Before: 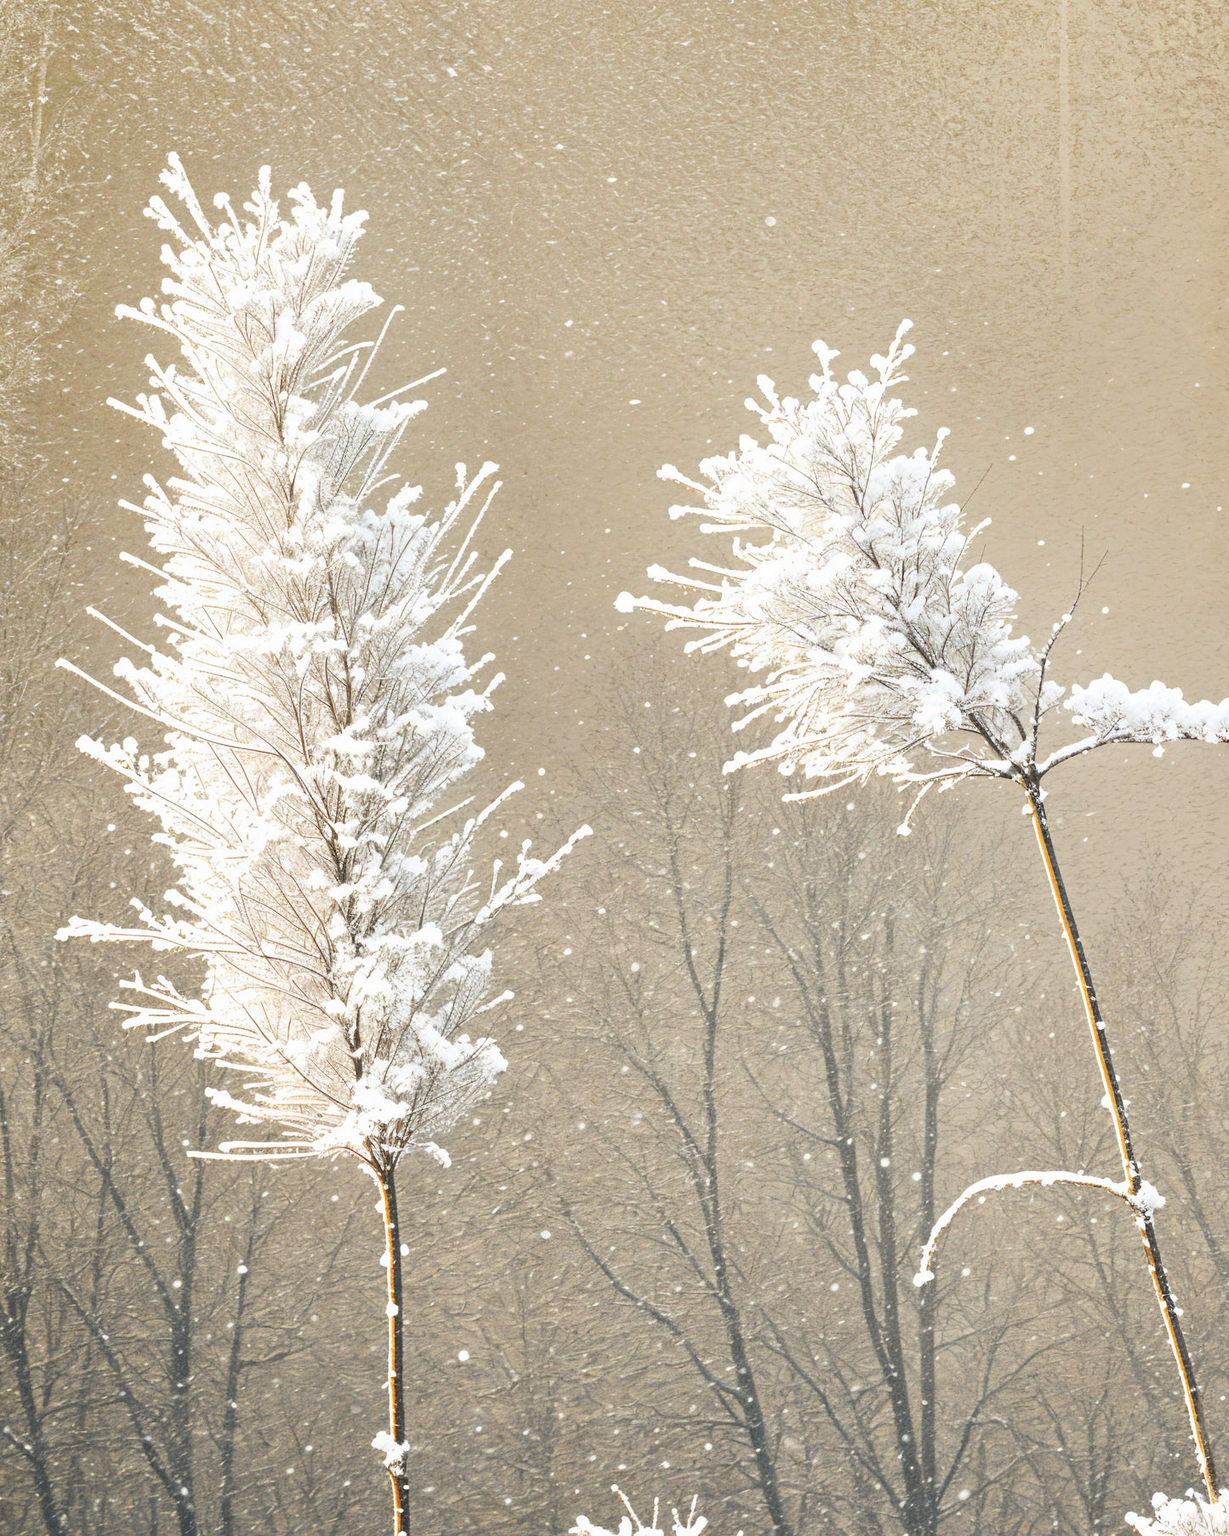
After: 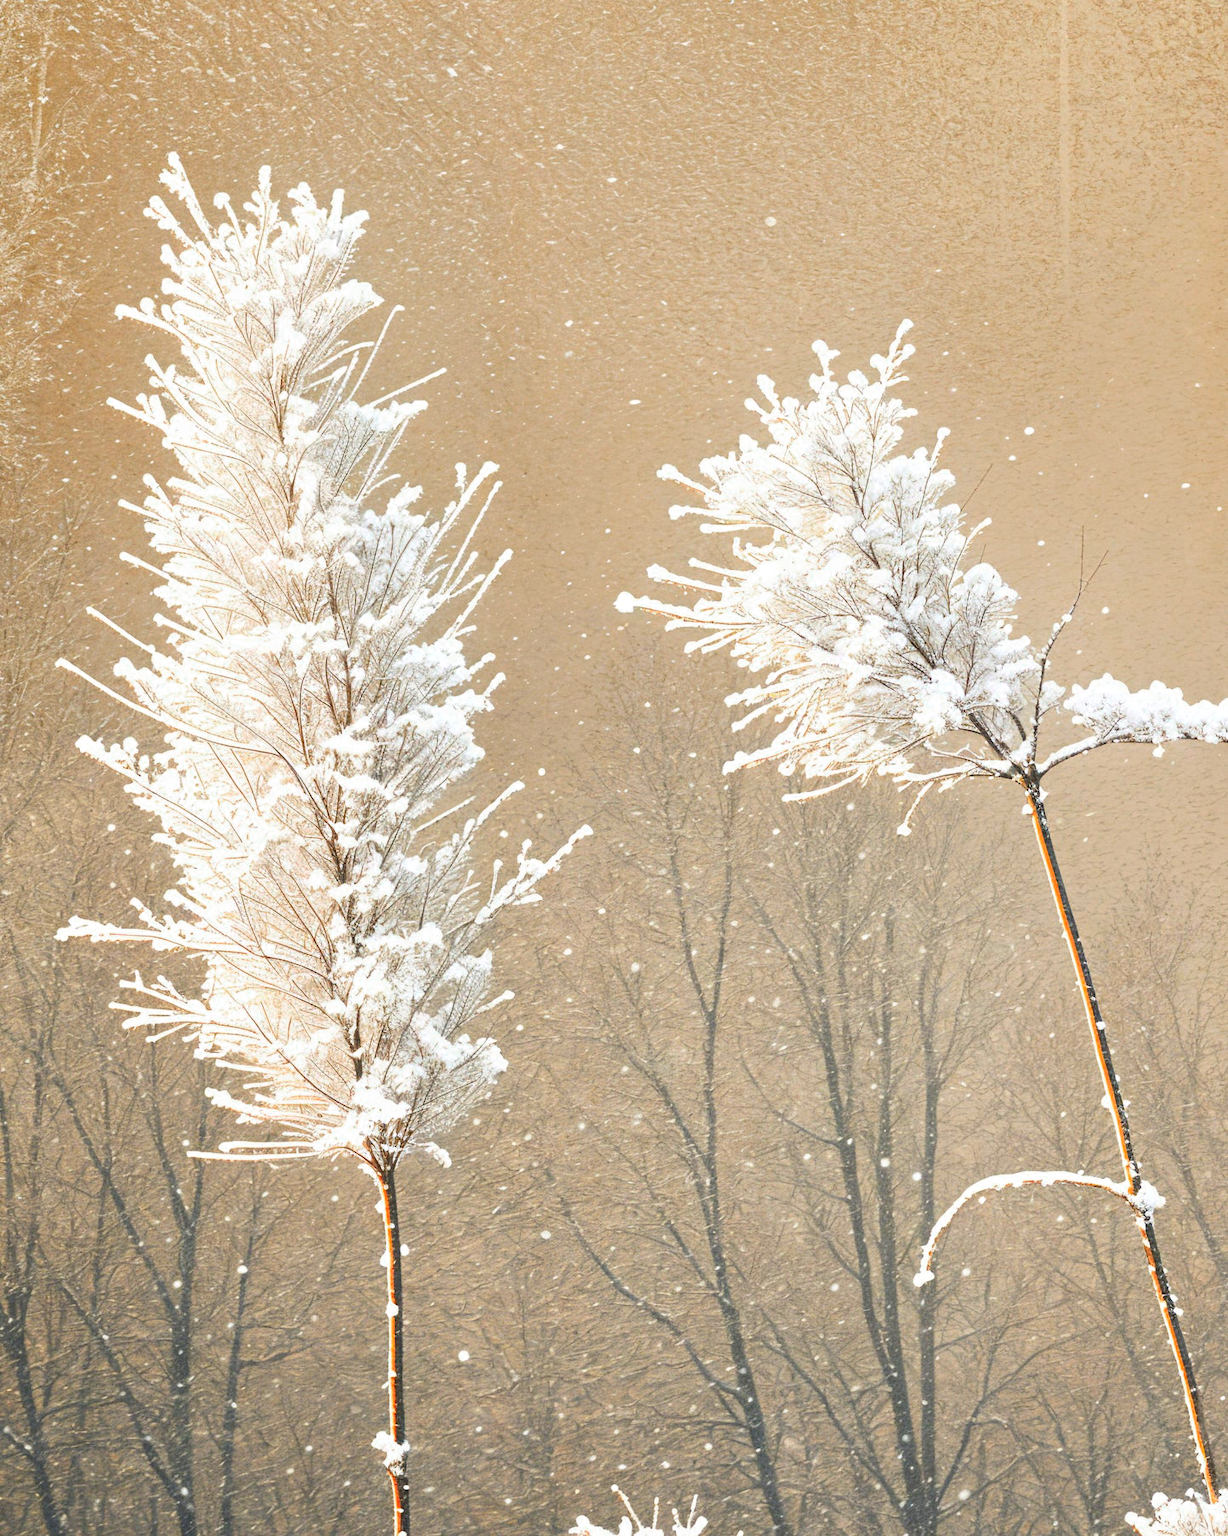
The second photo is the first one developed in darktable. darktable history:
color zones: curves: ch0 [(0.473, 0.374) (0.742, 0.784)]; ch1 [(0.354, 0.737) (0.742, 0.705)]; ch2 [(0.318, 0.421) (0.758, 0.532)]
tone equalizer: on, module defaults
exposure: black level correction 0.002, compensate highlight preservation false
